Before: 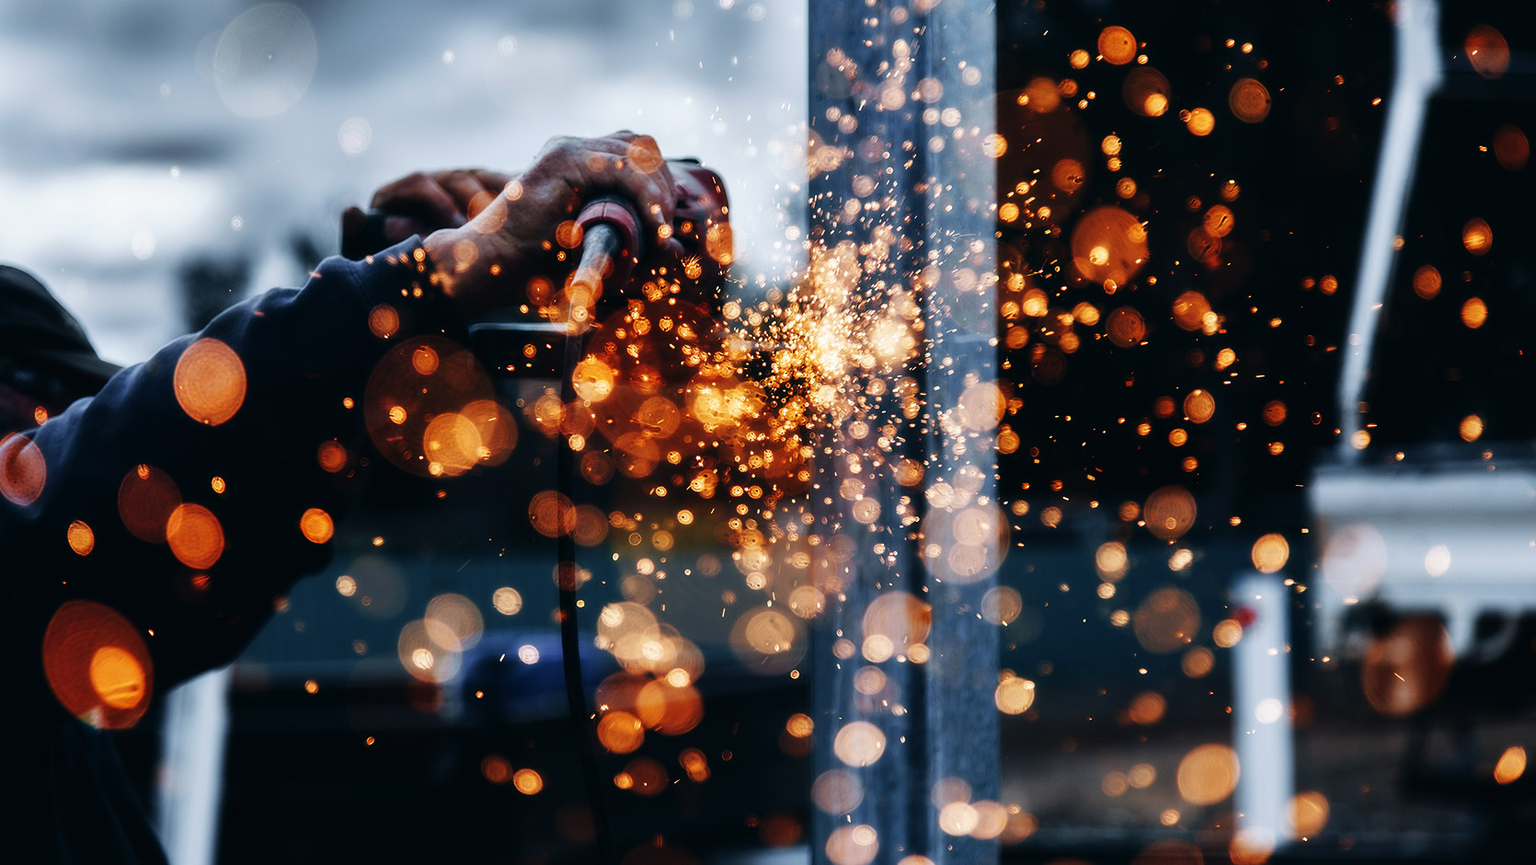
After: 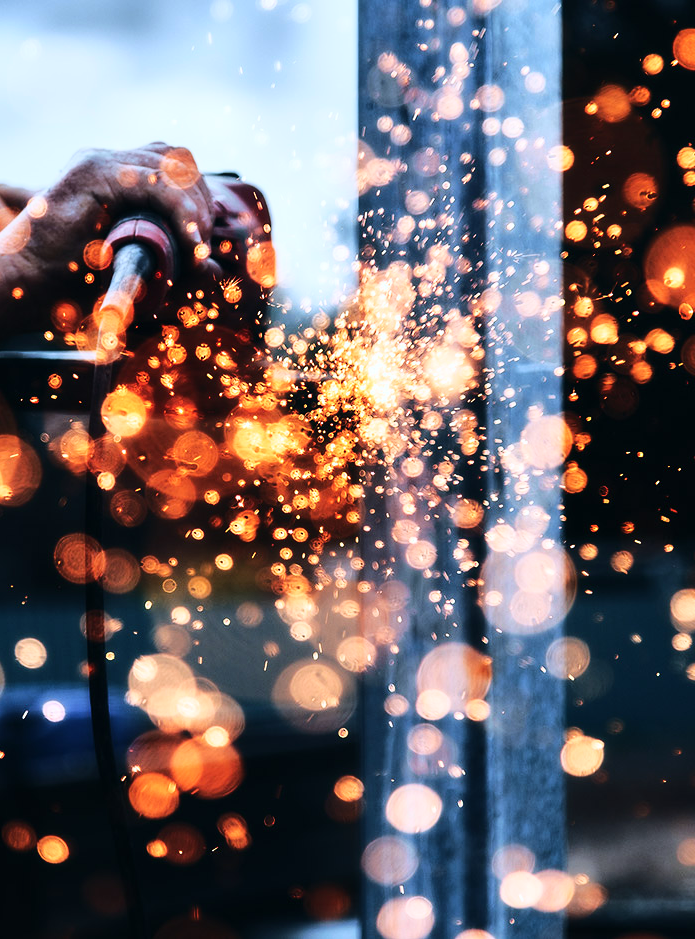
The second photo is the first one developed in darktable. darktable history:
base curve: curves: ch0 [(0, 0) (0.028, 0.03) (0.121, 0.232) (0.46, 0.748) (0.859, 0.968) (1, 1)]
color correction: highlights a* -0.772, highlights b* -8.92
crop: left 31.229%, right 27.105%
